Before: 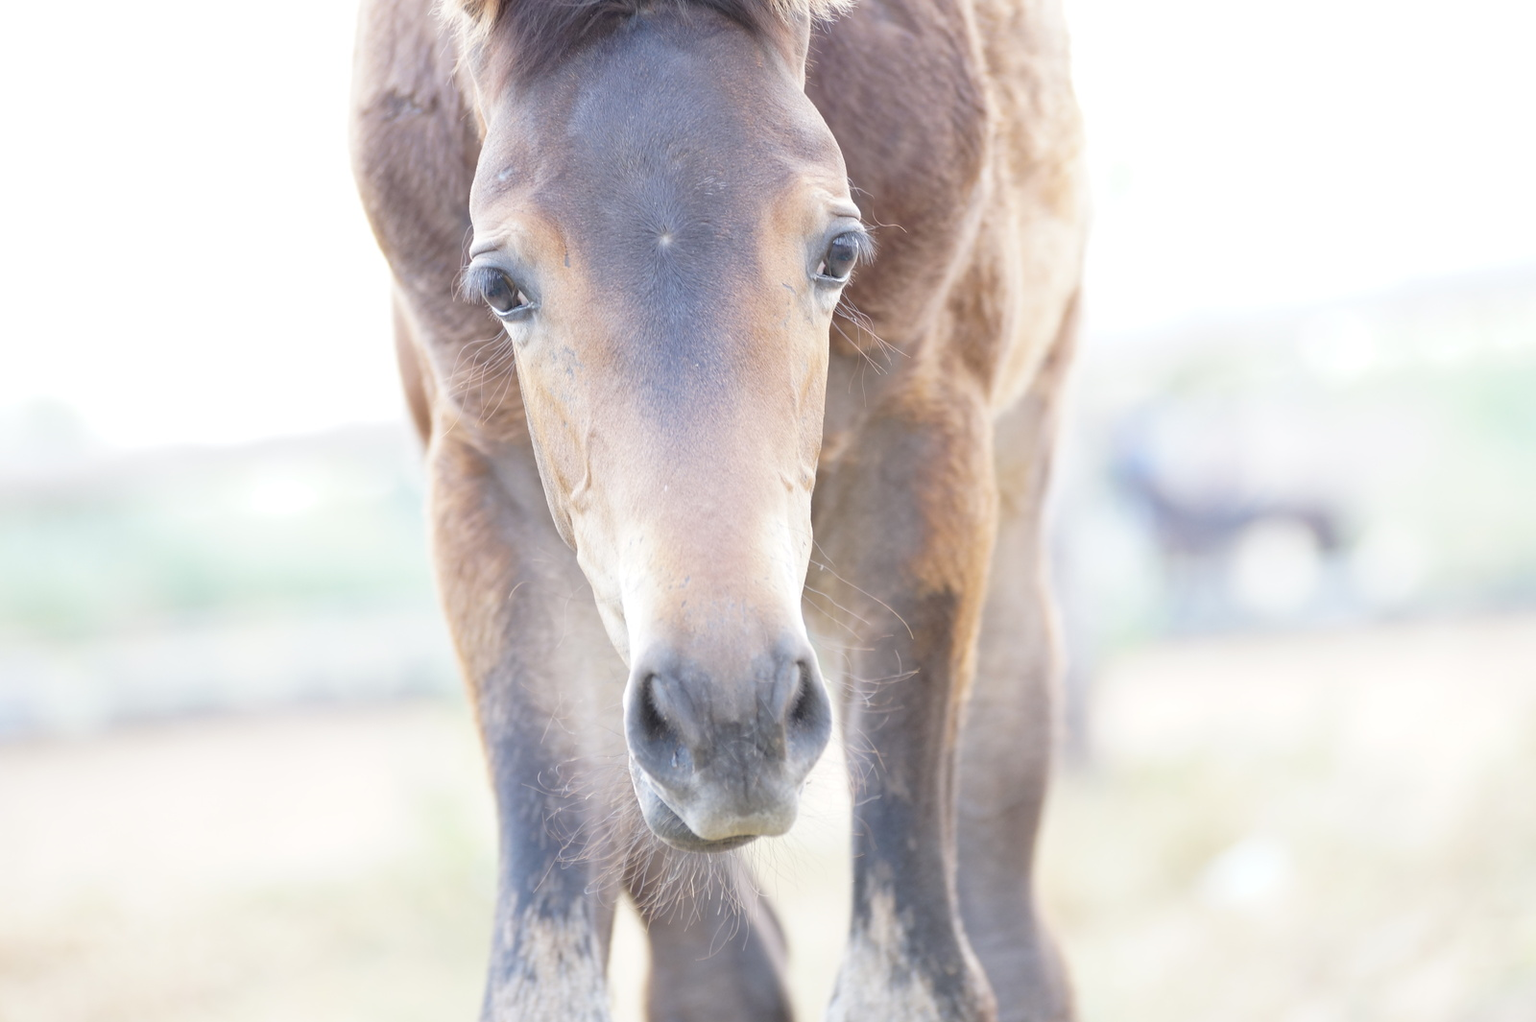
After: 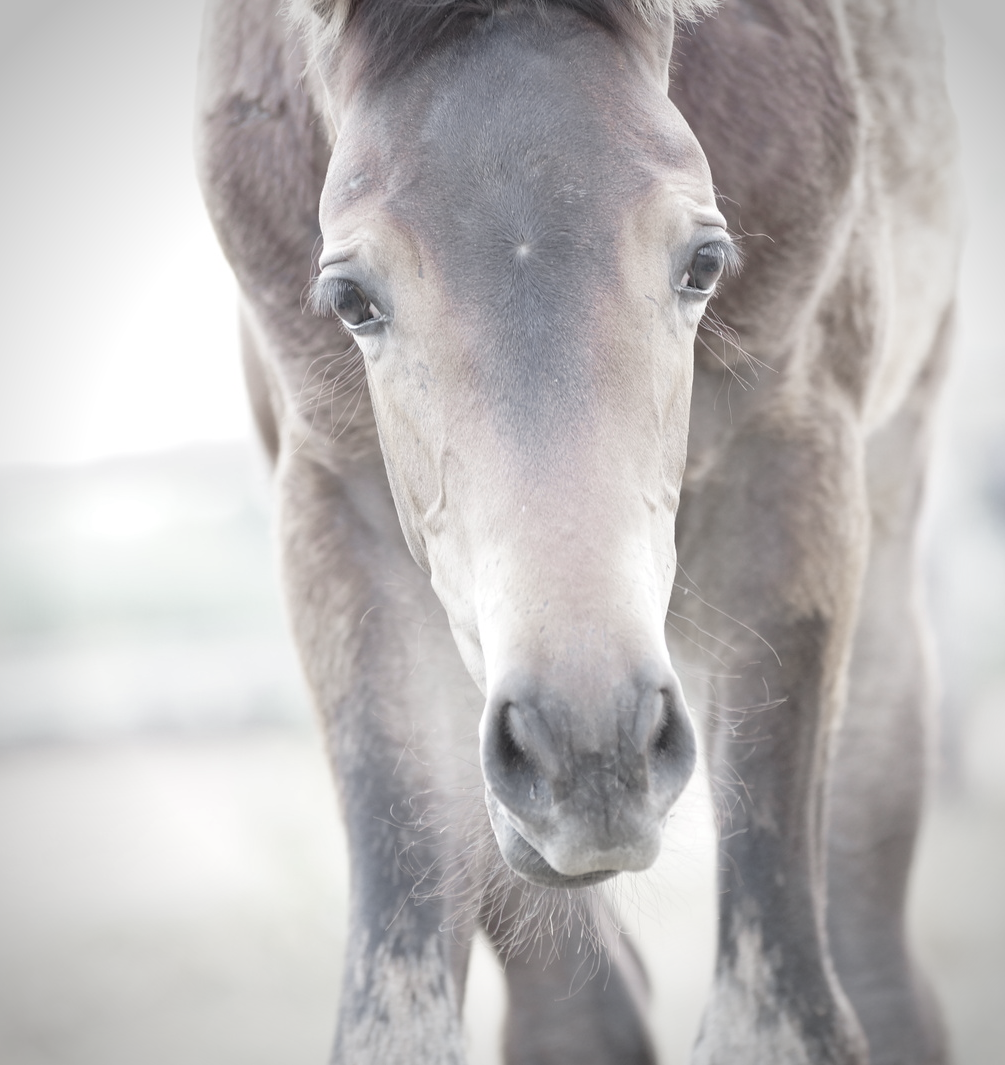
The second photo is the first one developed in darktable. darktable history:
crop: left 10.644%, right 26.528%
color zones: curves: ch1 [(0, 0.34) (0.143, 0.164) (0.286, 0.152) (0.429, 0.176) (0.571, 0.173) (0.714, 0.188) (0.857, 0.199) (1, 0.34)]
rgb levels: preserve colors max RGB
white balance: emerald 1
vignetting: saturation 0, unbound false
